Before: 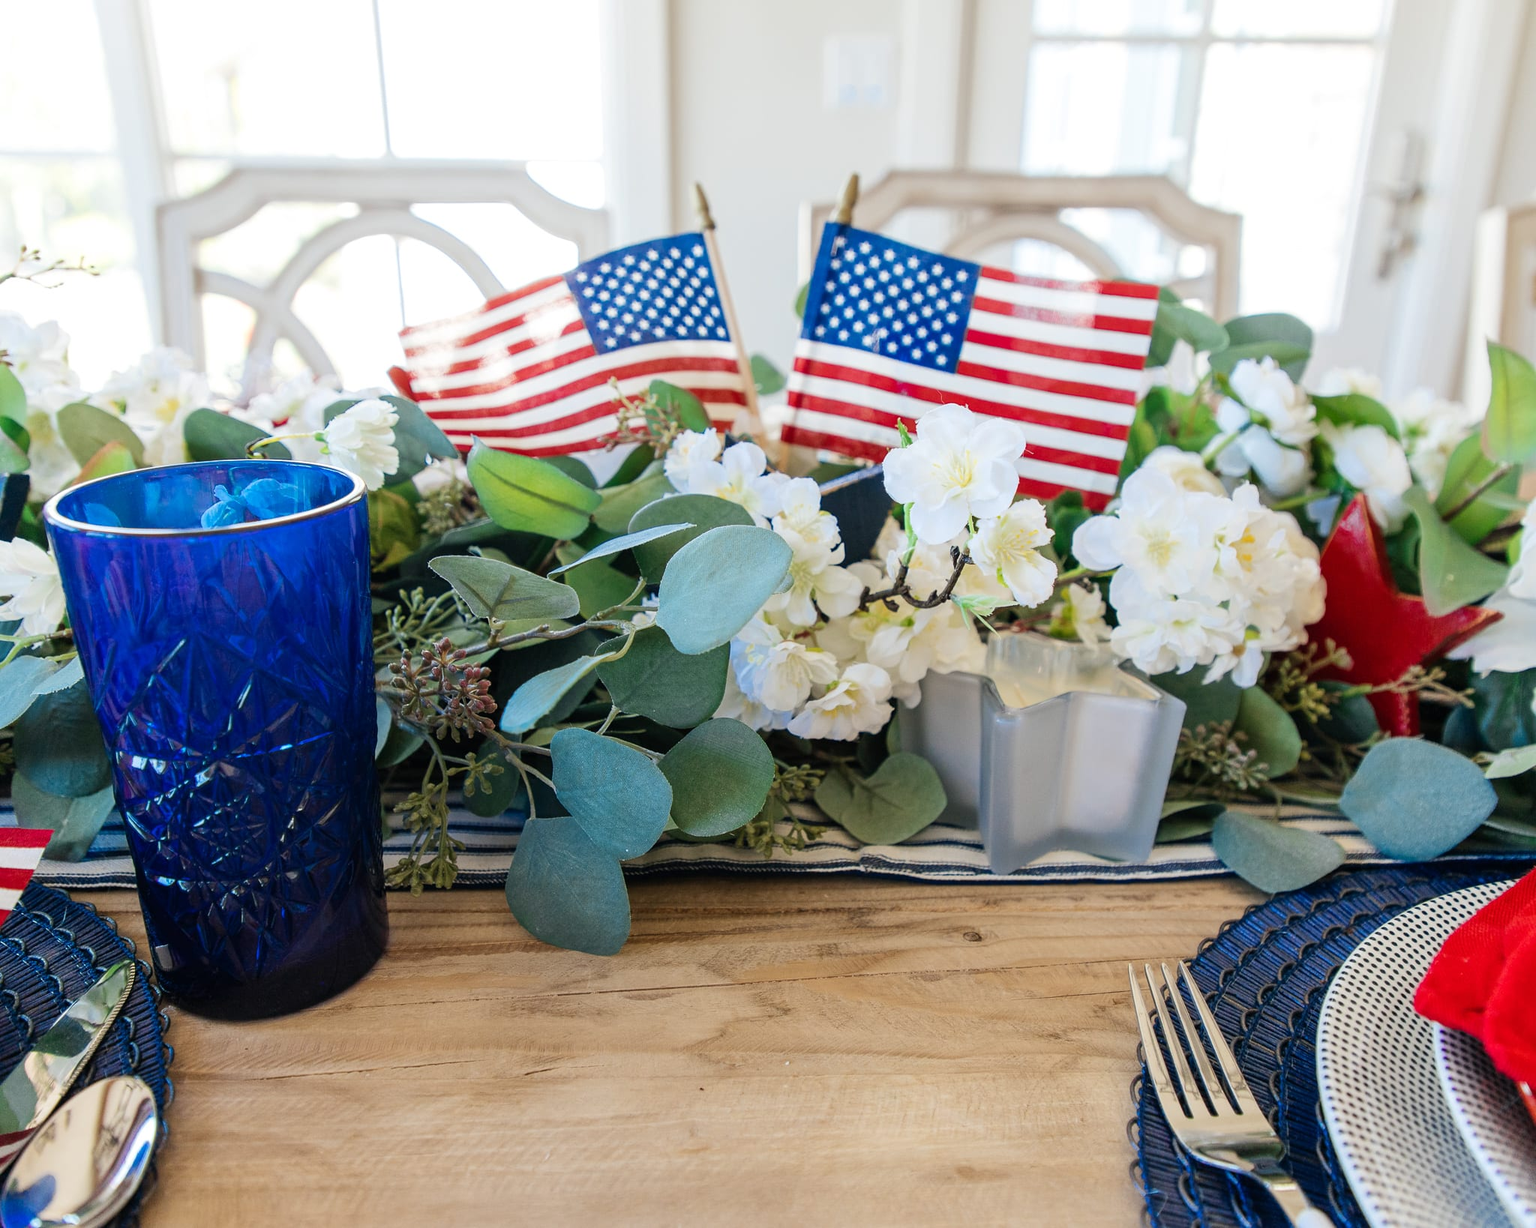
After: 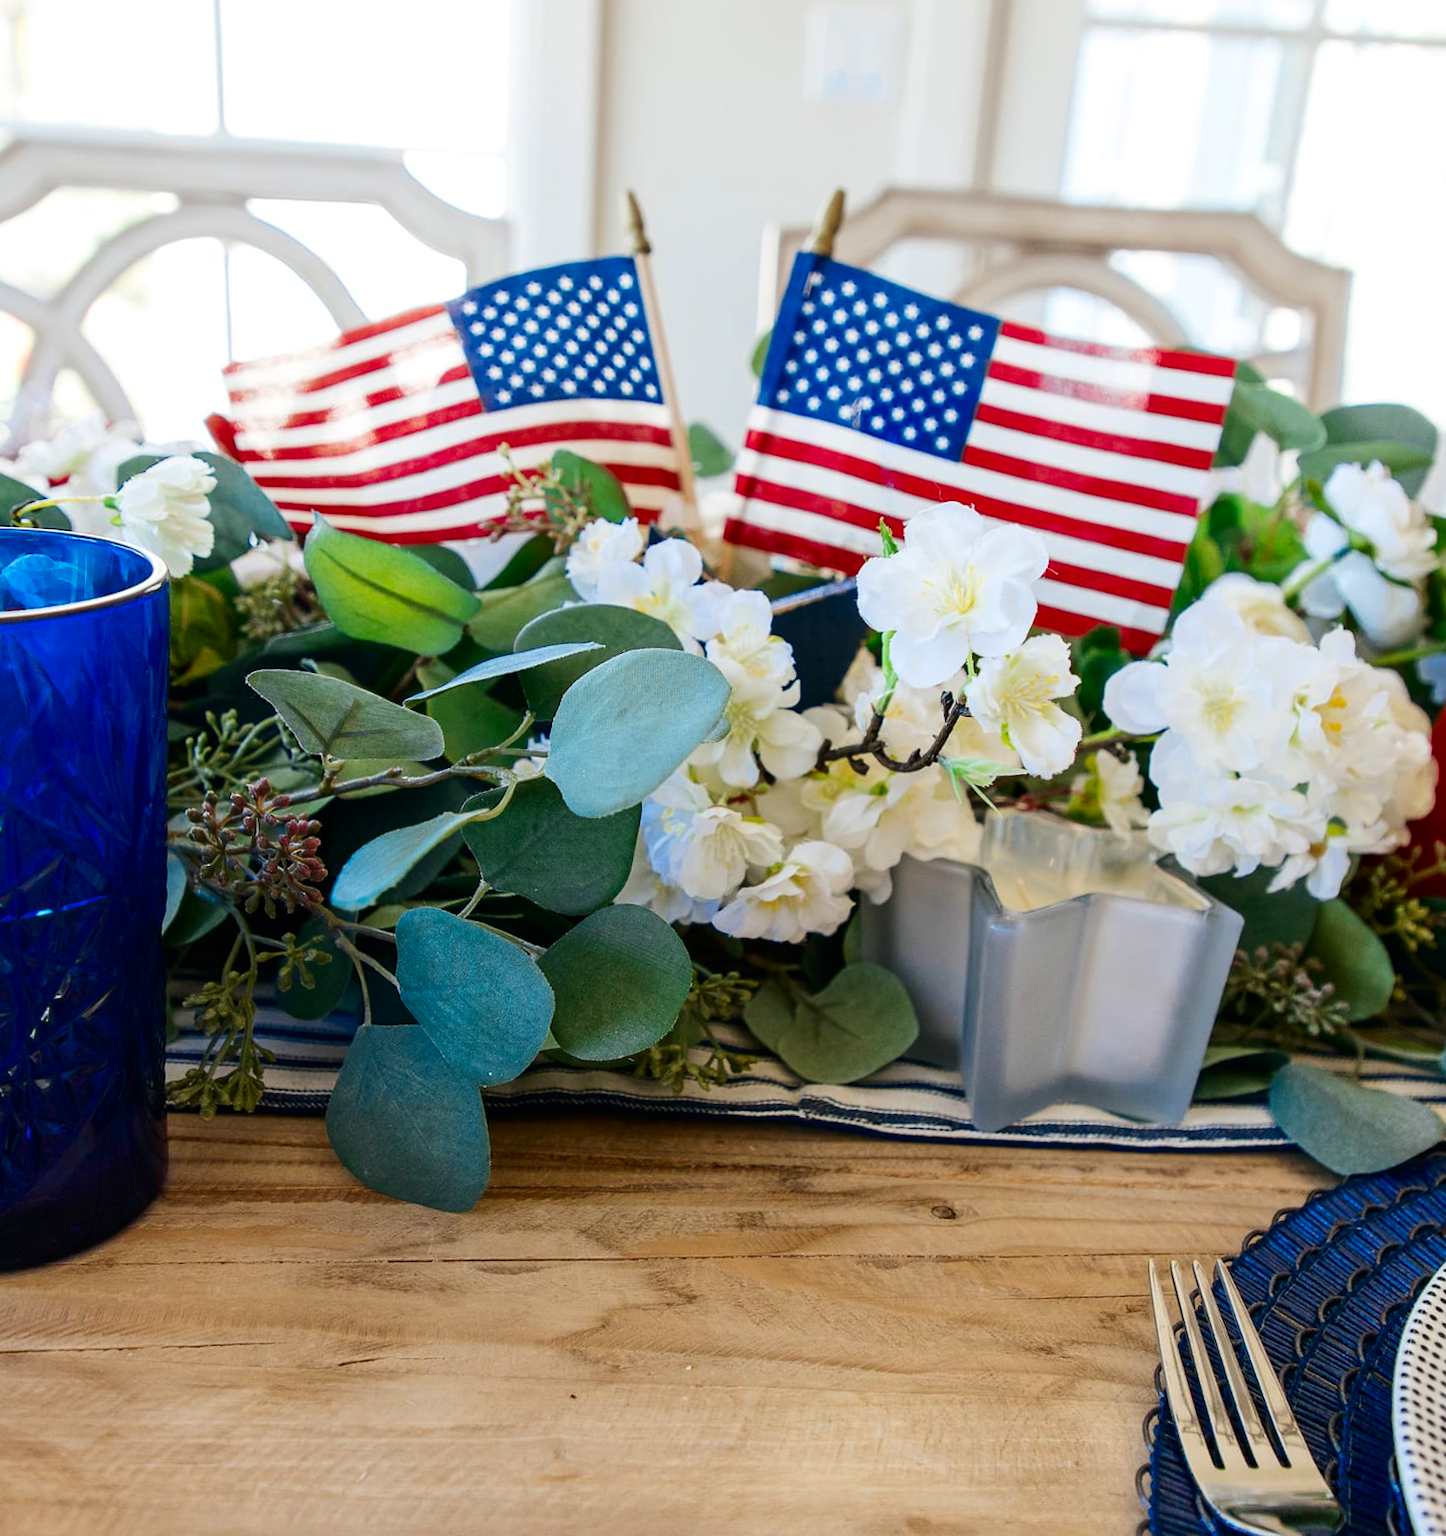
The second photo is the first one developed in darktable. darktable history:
contrast brightness saturation: contrast 0.124, brightness -0.116, saturation 0.202
crop and rotate: angle -2.97°, left 13.919%, top 0.028%, right 10.882%, bottom 0.051%
